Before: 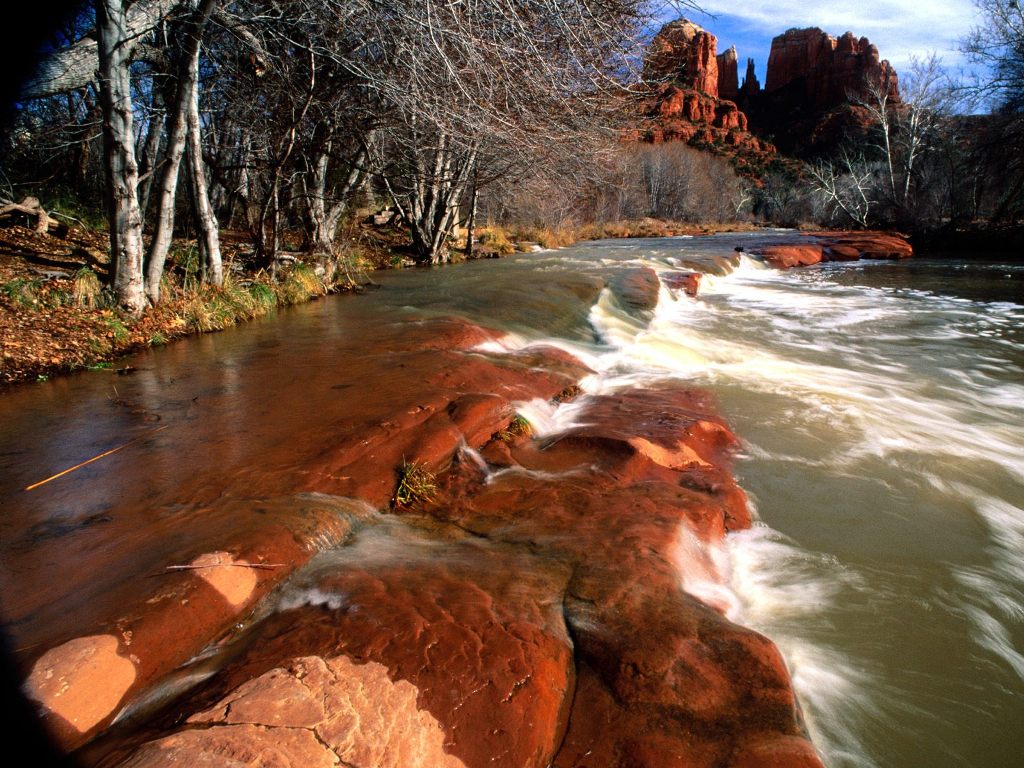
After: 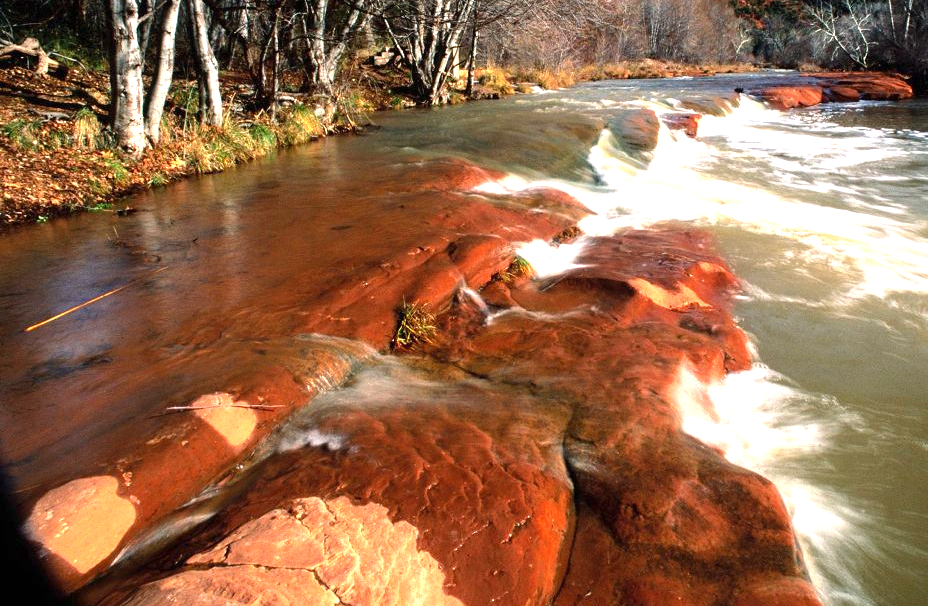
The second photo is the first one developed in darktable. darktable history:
exposure: black level correction 0, exposure 0.899 EV, compensate highlight preservation false
crop: top 20.81%, right 9.366%, bottom 0.226%
